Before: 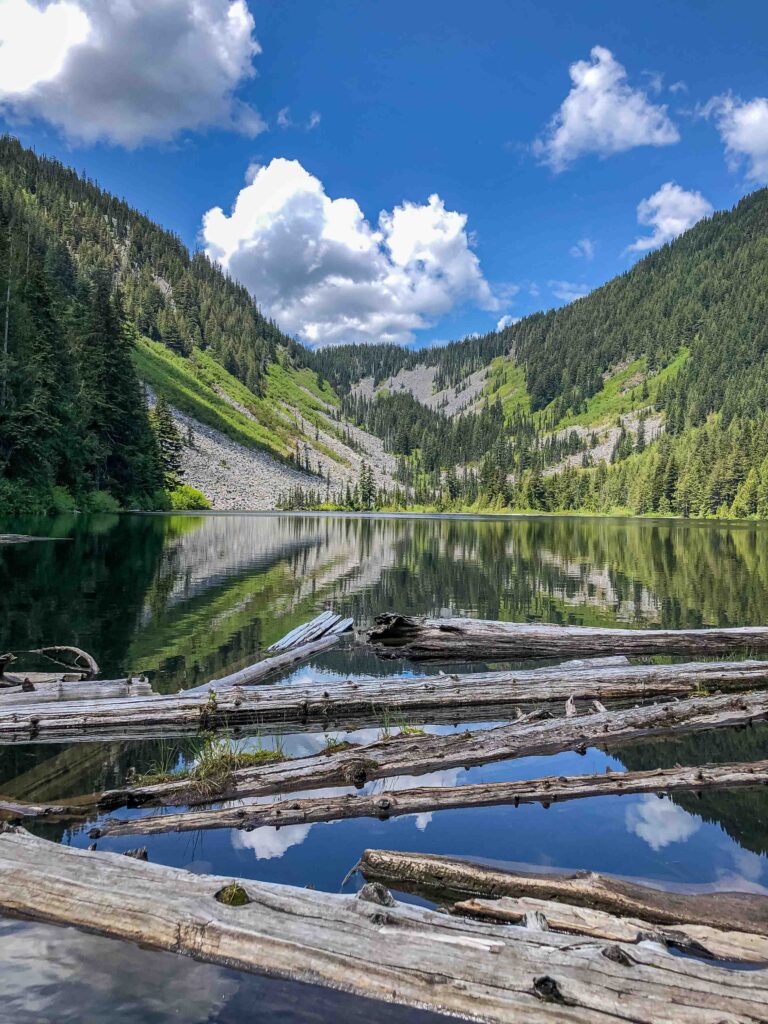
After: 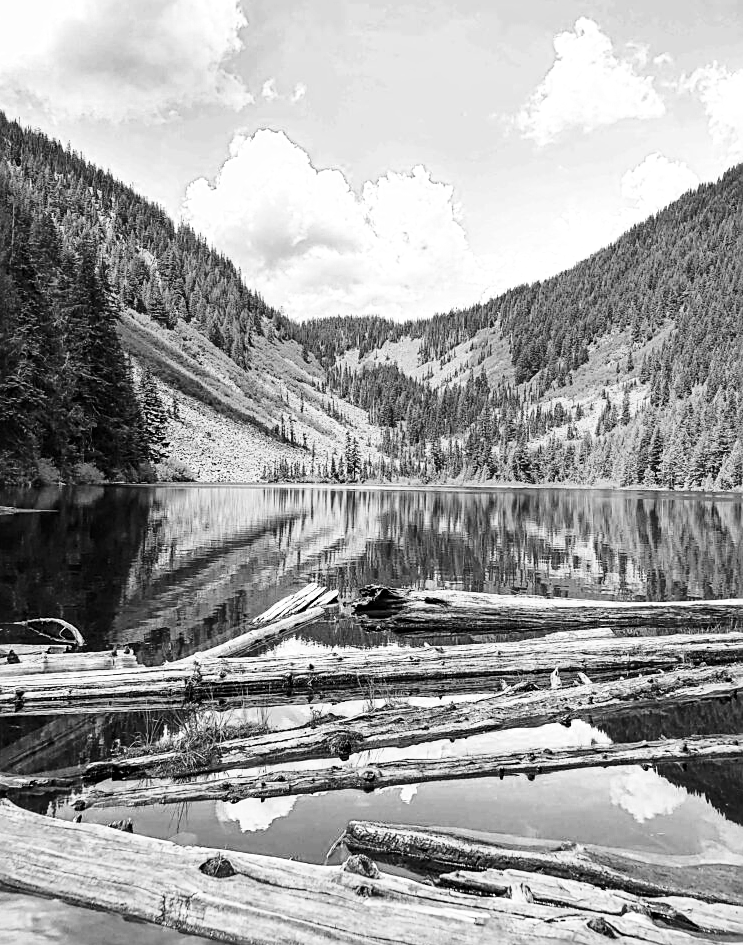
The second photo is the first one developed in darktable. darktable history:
crop: left 2.073%, top 2.826%, right 1.169%, bottom 4.852%
color zones: curves: ch0 [(0, 0.613) (0.01, 0.613) (0.245, 0.448) (0.498, 0.529) (0.642, 0.665) (0.879, 0.777) (0.99, 0.613)]; ch1 [(0, 0) (0.143, 0) (0.286, 0) (0.429, 0) (0.571, 0) (0.714, 0) (0.857, 0)]
base curve: curves: ch0 [(0, 0) (0.028, 0.03) (0.121, 0.232) (0.46, 0.748) (0.859, 0.968) (1, 1)], preserve colors none
sharpen: on, module defaults
